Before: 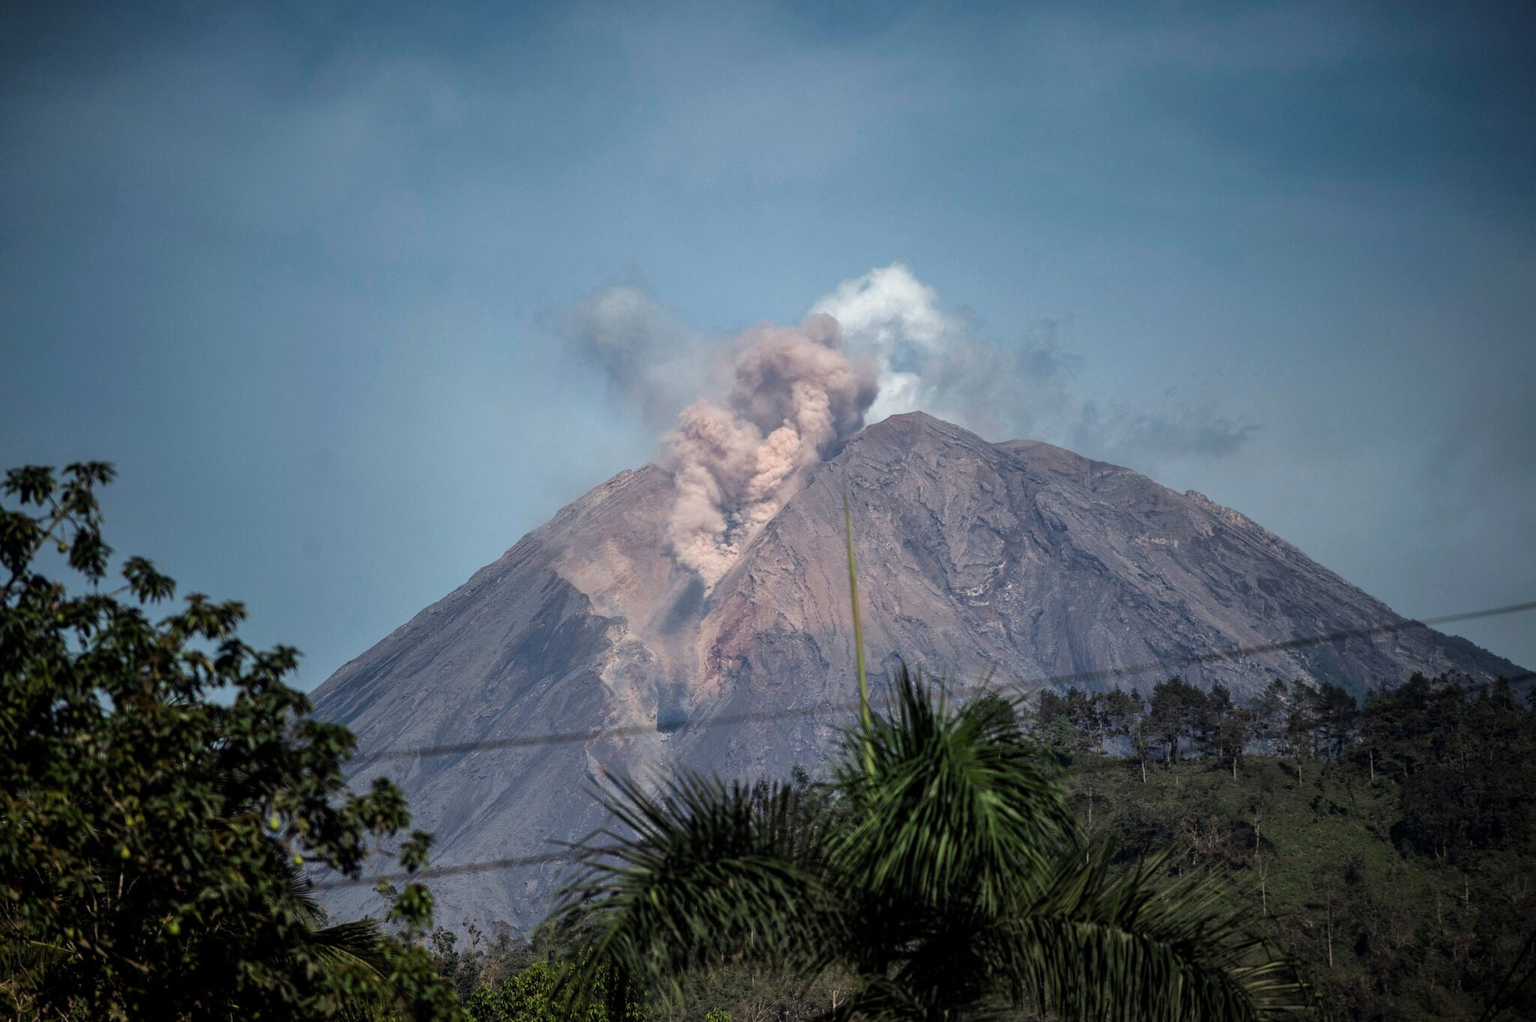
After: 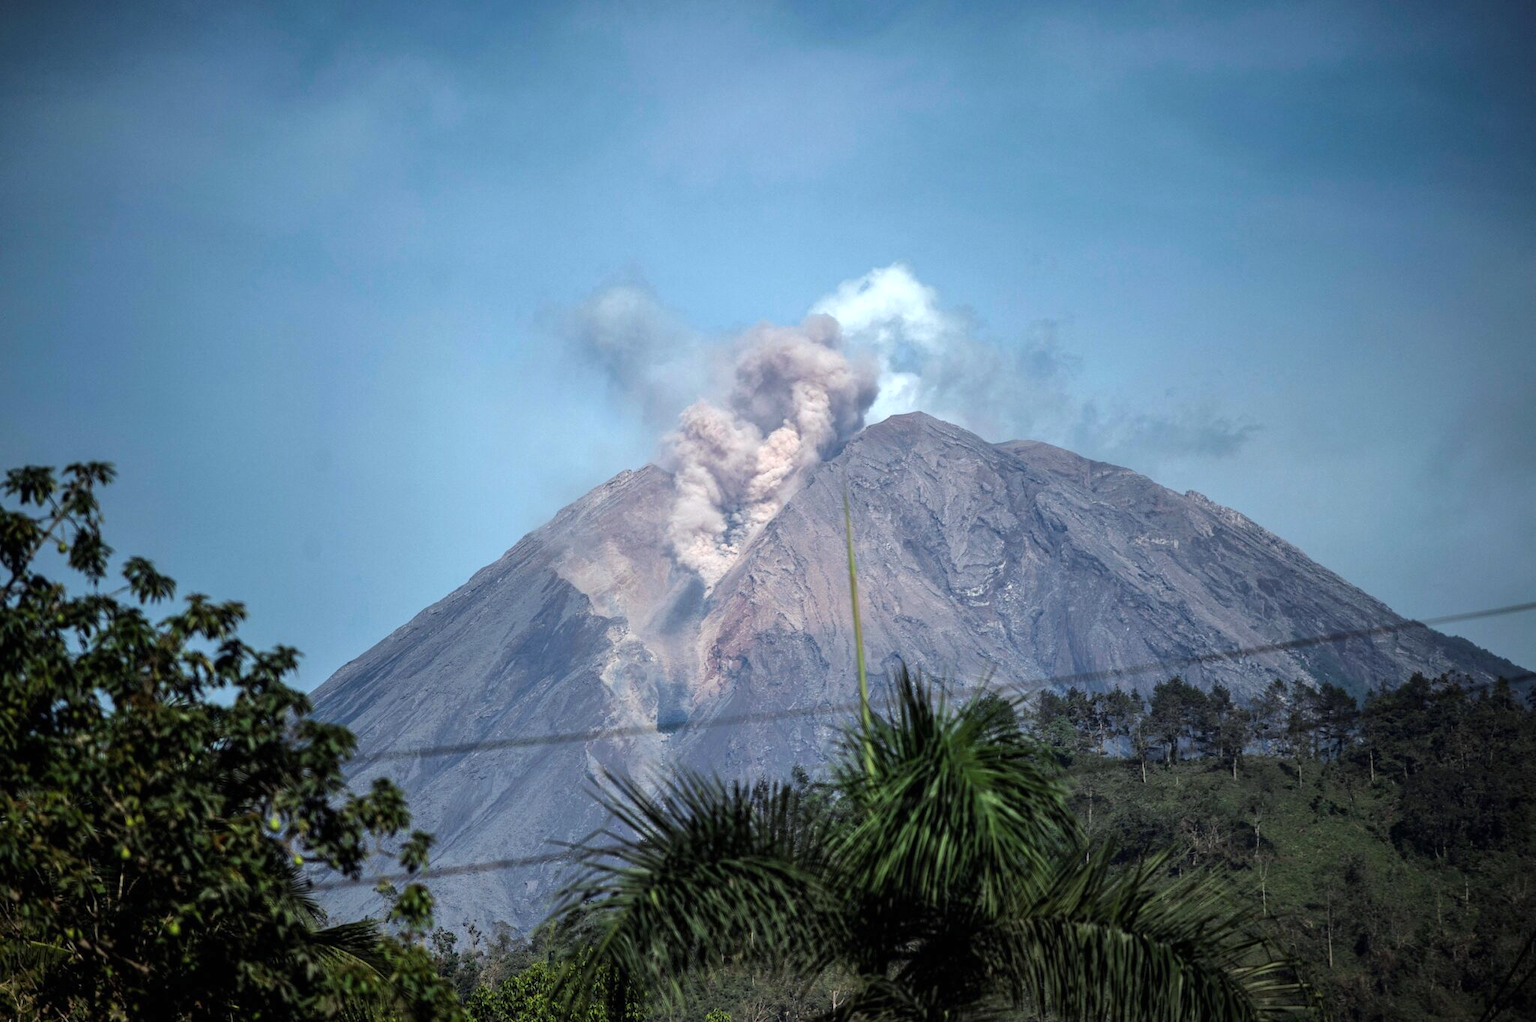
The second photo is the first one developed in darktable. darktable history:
white balance: red 0.925, blue 1.046
exposure: black level correction 0, exposure 0.5 EV, compensate exposure bias true, compensate highlight preservation false
